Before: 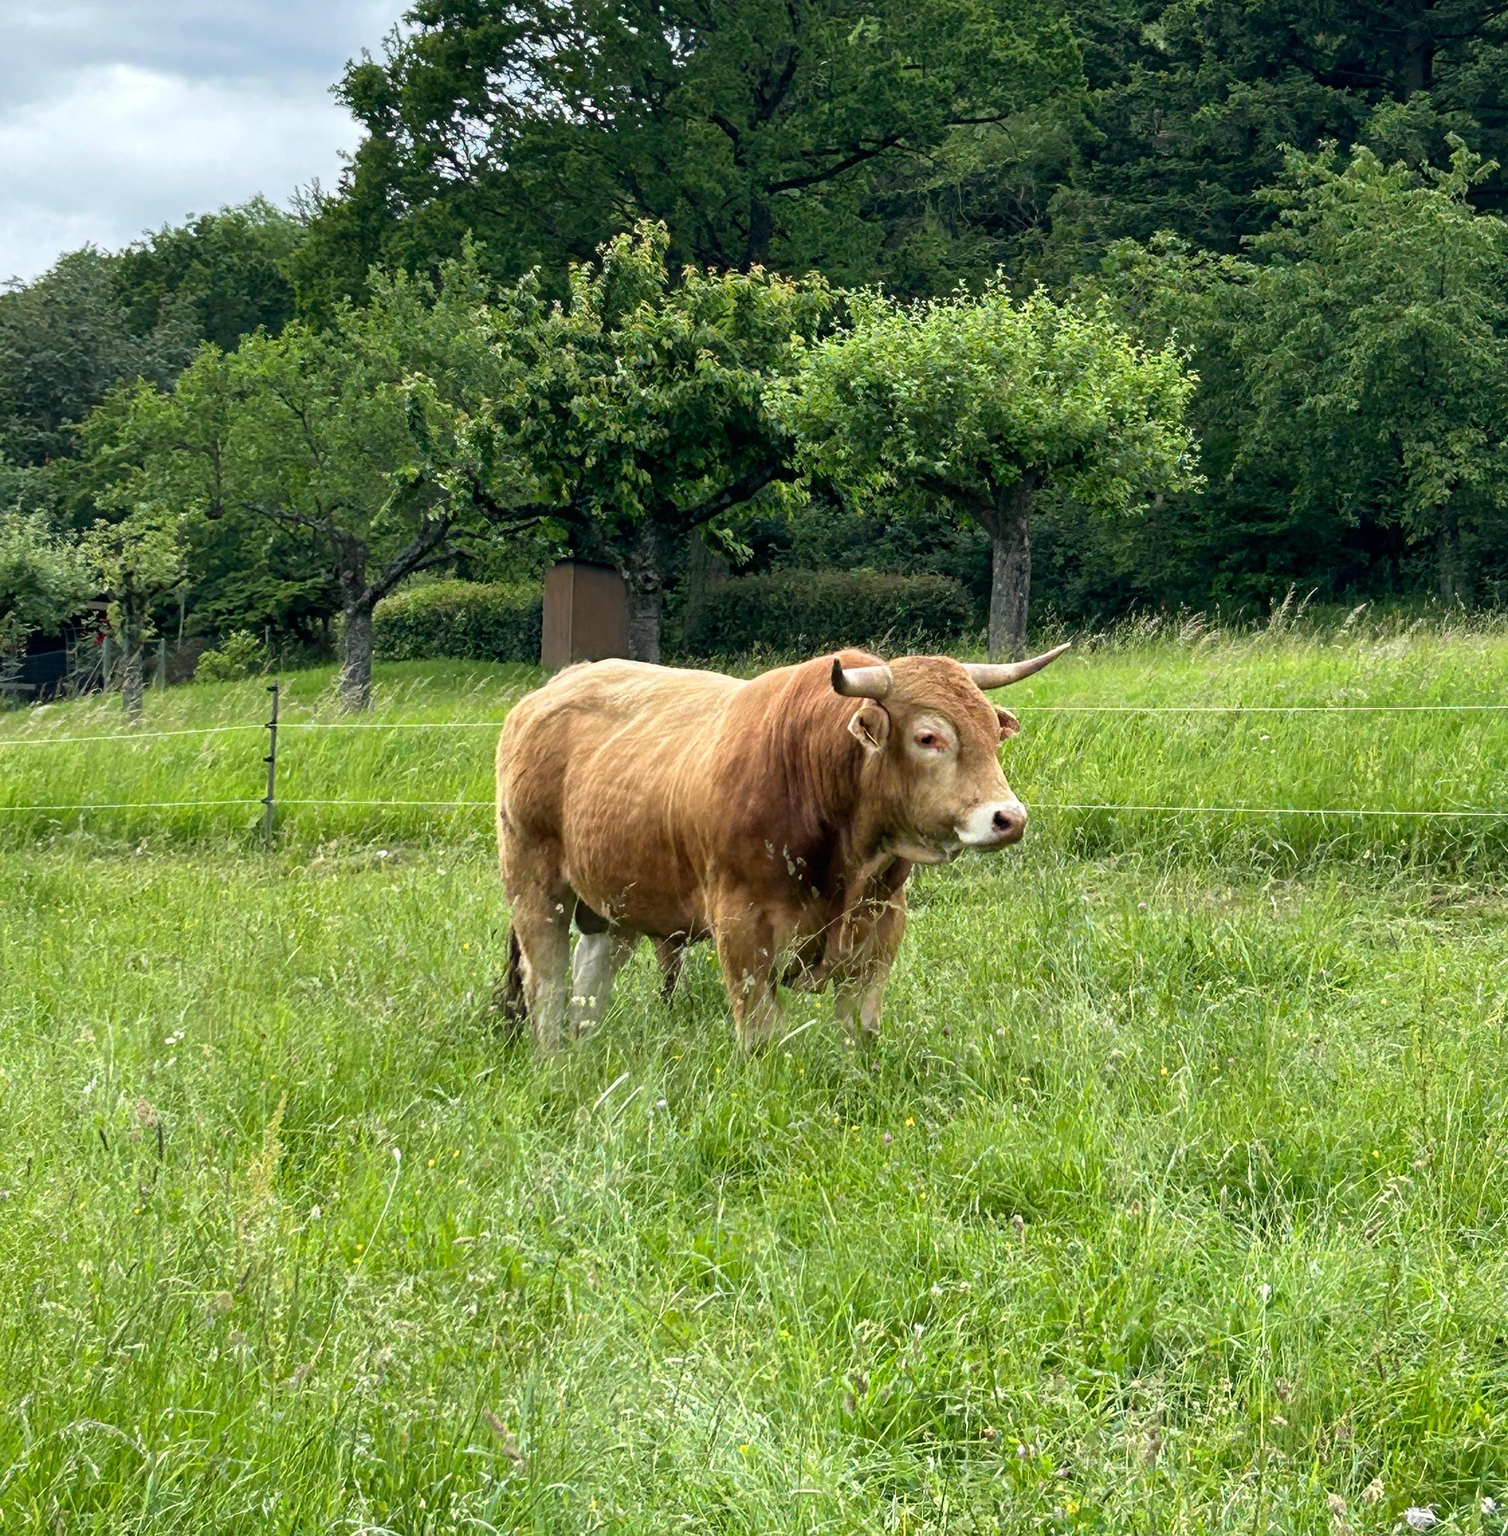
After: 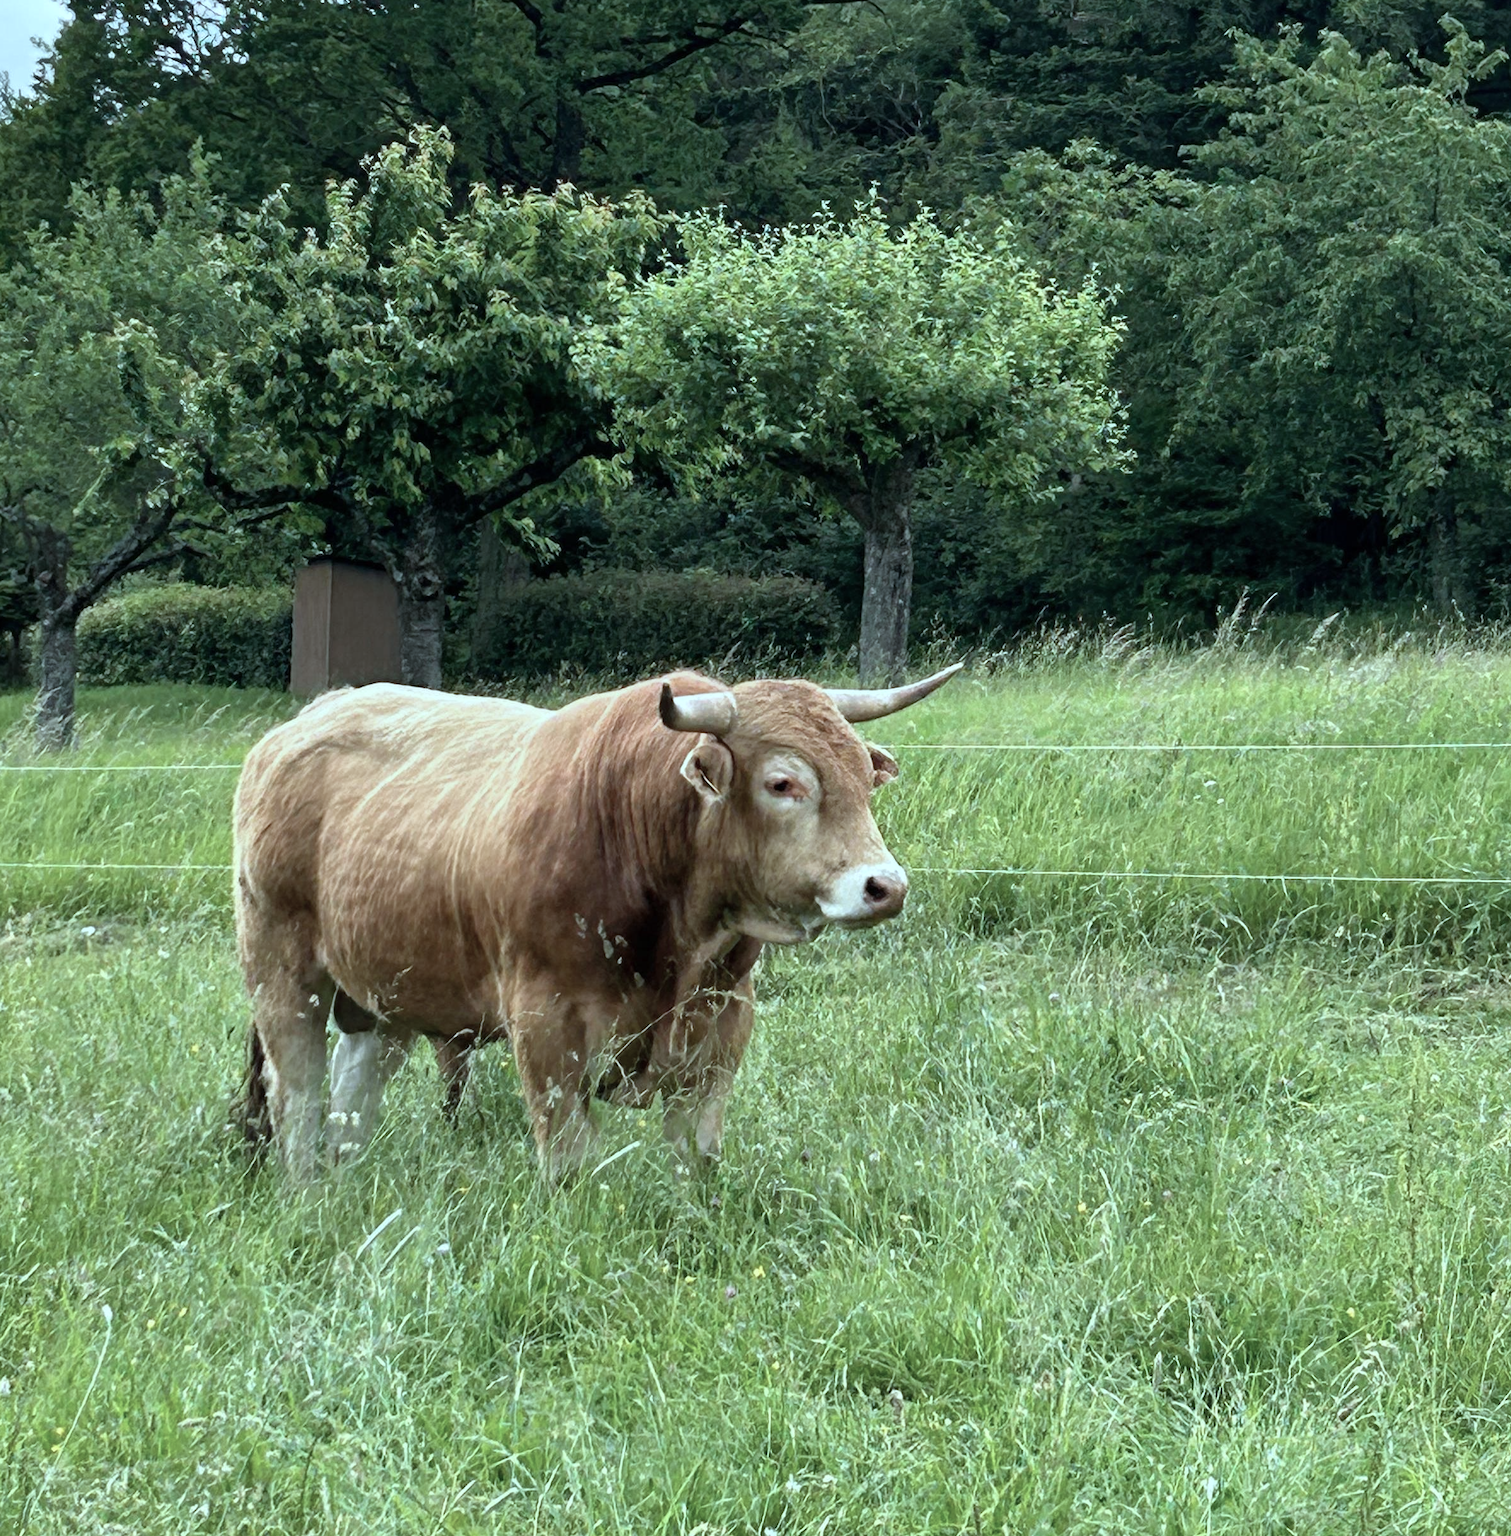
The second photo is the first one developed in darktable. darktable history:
color correction: highlights a* -12.64, highlights b* -18.1, saturation 0.7
crop and rotate: left 20.74%, top 7.912%, right 0.375%, bottom 13.378%
